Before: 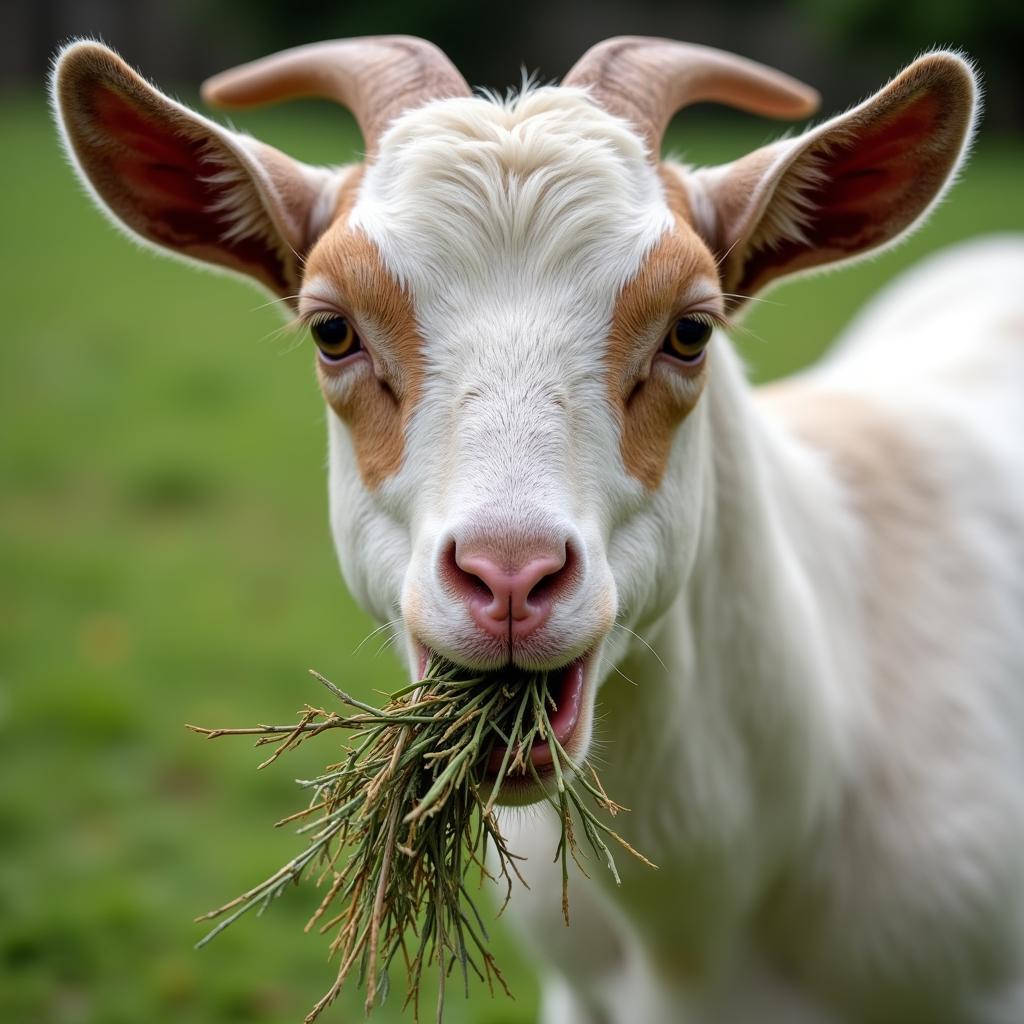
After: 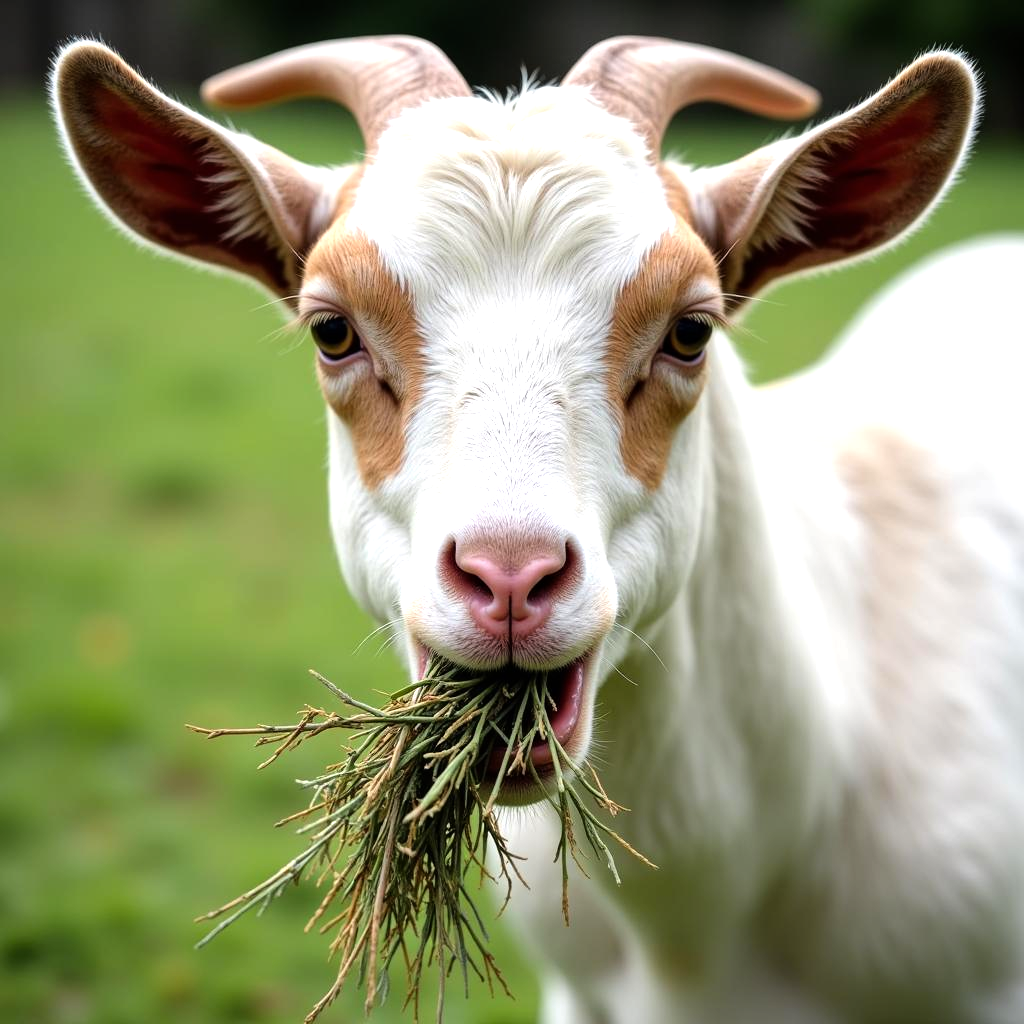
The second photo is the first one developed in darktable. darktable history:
tone equalizer: -8 EV -0.74 EV, -7 EV -0.687 EV, -6 EV -0.584 EV, -5 EV -0.402 EV, -3 EV 0.398 EV, -2 EV 0.6 EV, -1 EV 0.682 EV, +0 EV 0.754 EV
